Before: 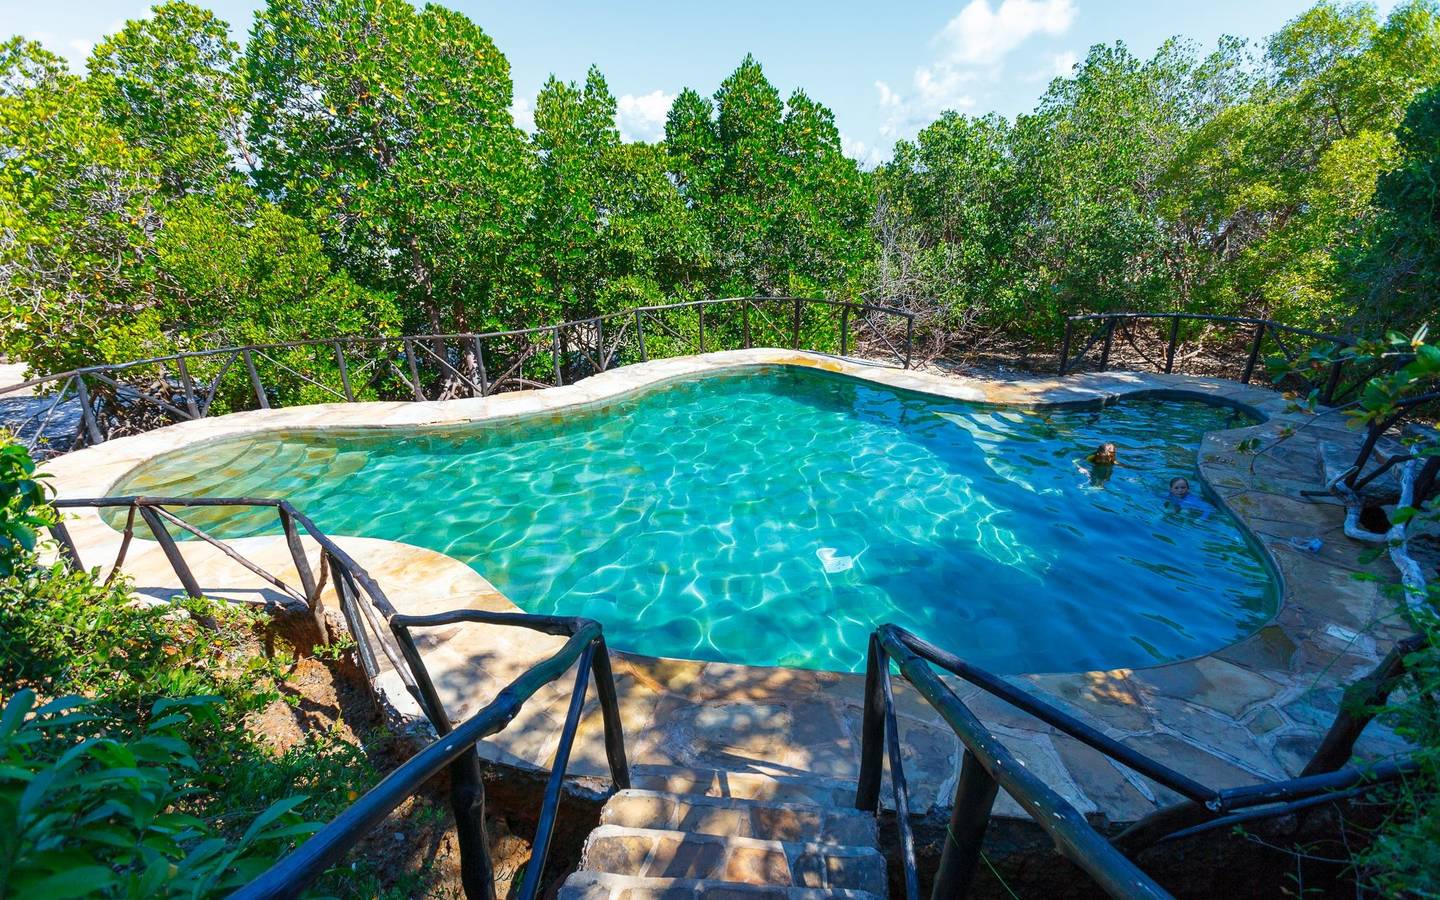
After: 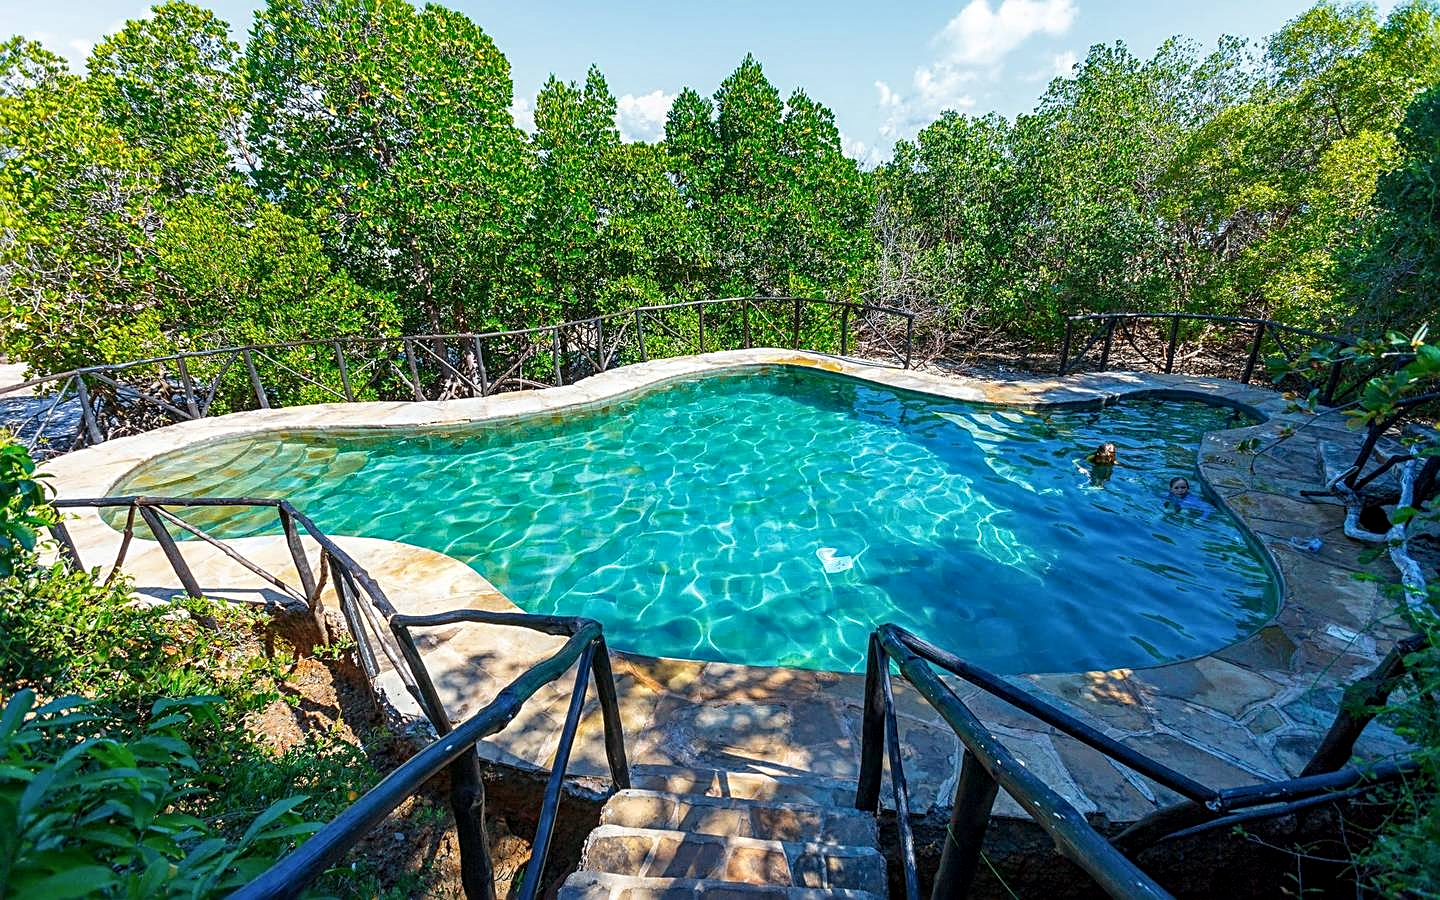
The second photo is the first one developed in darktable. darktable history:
local contrast: on, module defaults
sharpen: radius 2.536, amount 0.627
